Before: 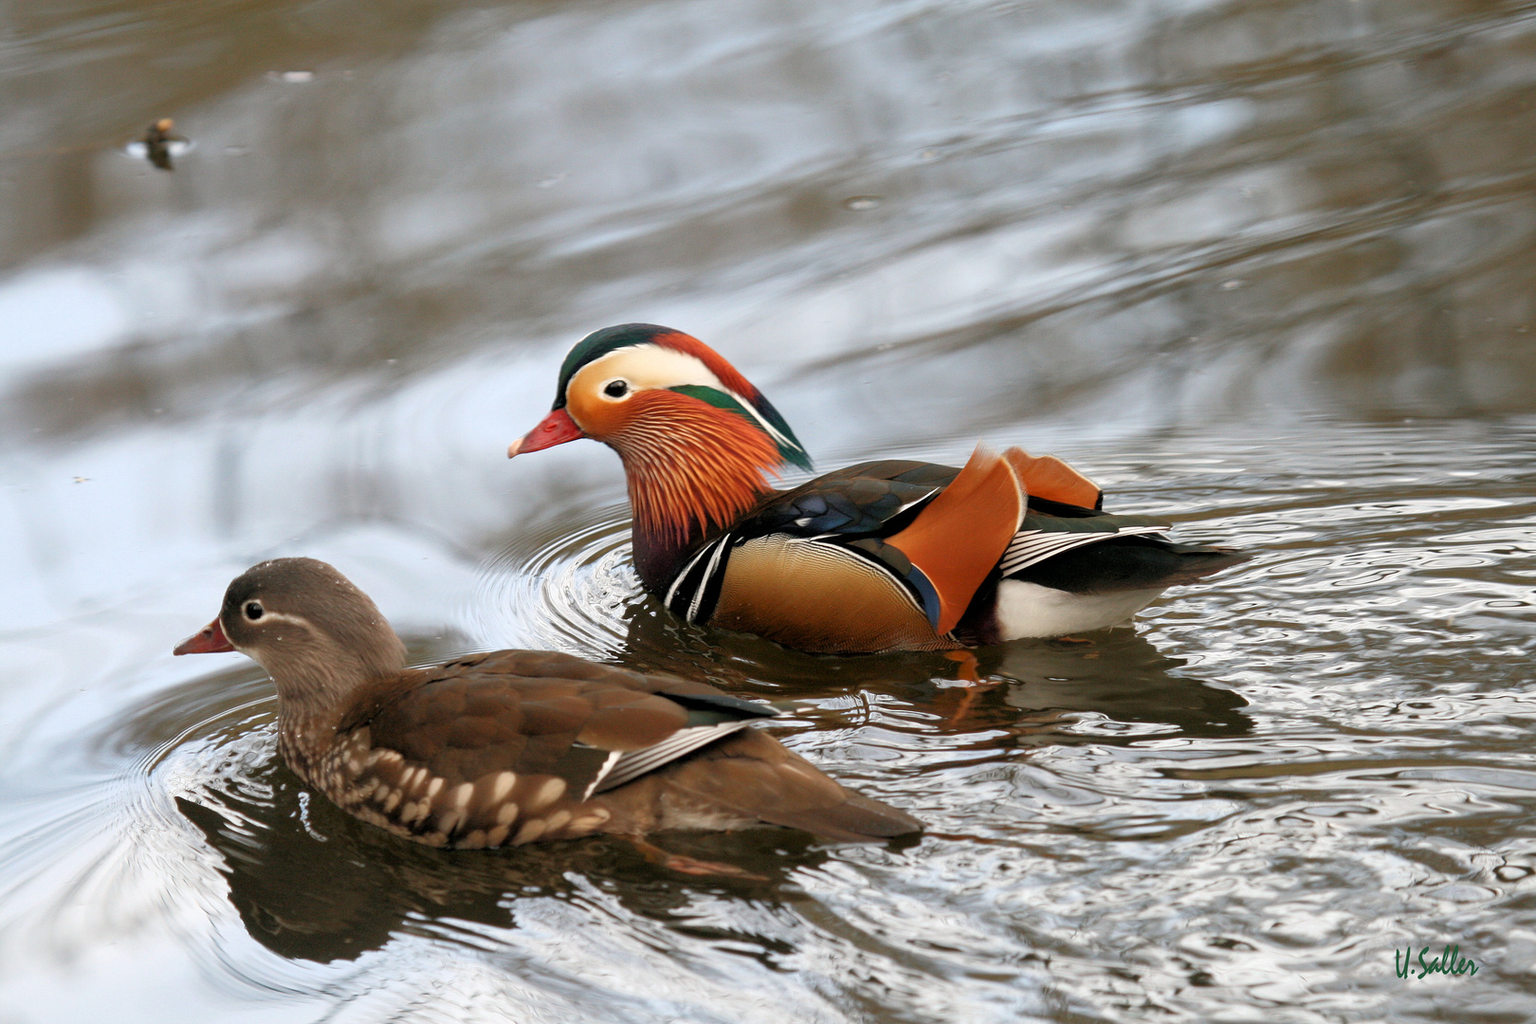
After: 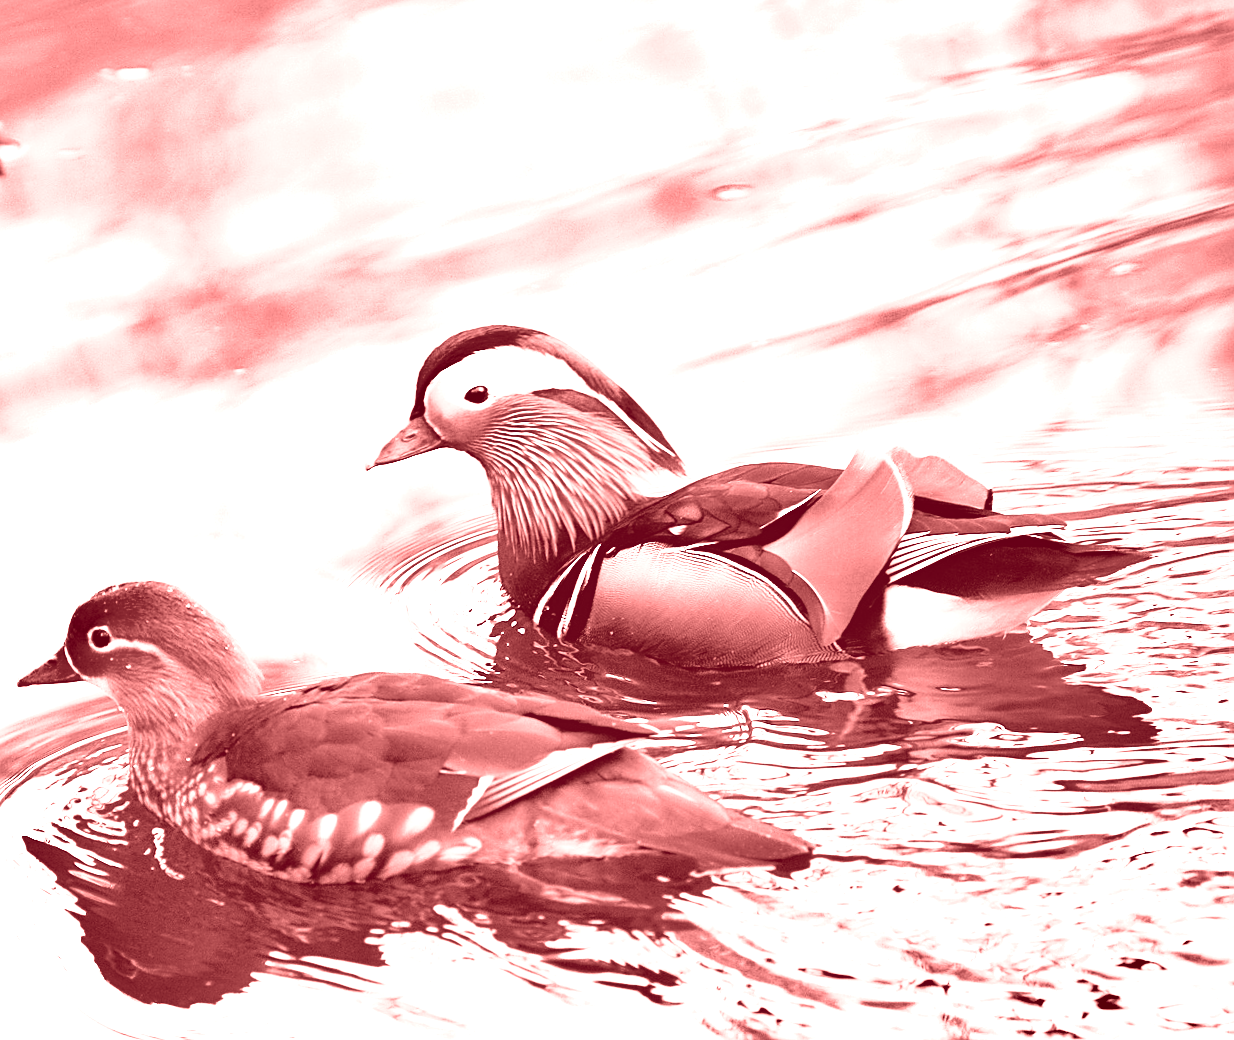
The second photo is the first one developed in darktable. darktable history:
exposure: black level correction 0, exposure 1.5 EV, compensate exposure bias true, compensate highlight preservation false
rotate and perspective: rotation -1.42°, crop left 0.016, crop right 0.984, crop top 0.035, crop bottom 0.965
crop: left 9.88%, right 12.664%
sharpen: on, module defaults
white balance: red 0.954, blue 1.079
colorize: saturation 60%, source mix 100%
shadows and highlights: shadows 22.7, highlights -48.71, soften with gaussian
tone curve: curves: ch0 [(0, 0.074) (0.129, 0.136) (0.285, 0.301) (0.689, 0.764) (0.854, 0.926) (0.987, 0.977)]; ch1 [(0, 0) (0.337, 0.249) (0.434, 0.437) (0.485, 0.491) (0.515, 0.495) (0.566, 0.57) (0.625, 0.625) (0.764, 0.806) (1, 1)]; ch2 [(0, 0) (0.314, 0.301) (0.401, 0.411) (0.505, 0.499) (0.54, 0.54) (0.608, 0.613) (0.706, 0.735) (1, 1)], color space Lab, independent channels, preserve colors none
